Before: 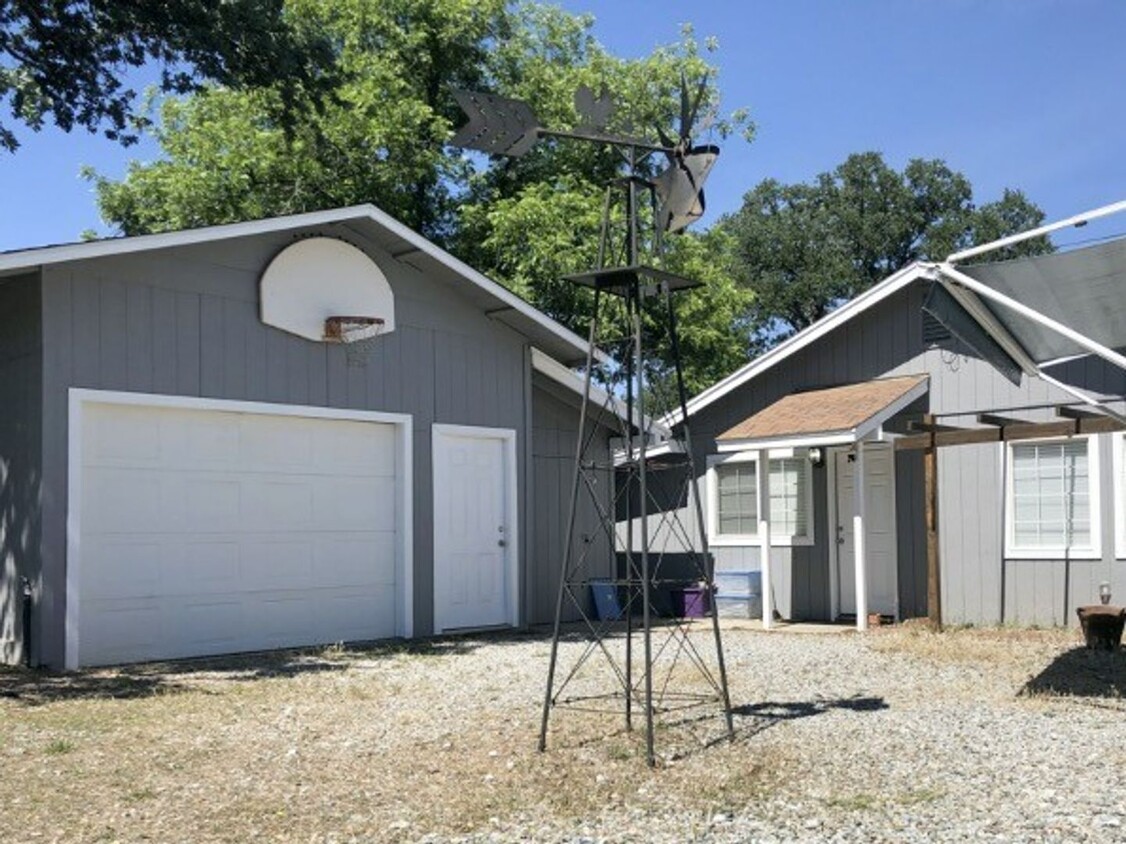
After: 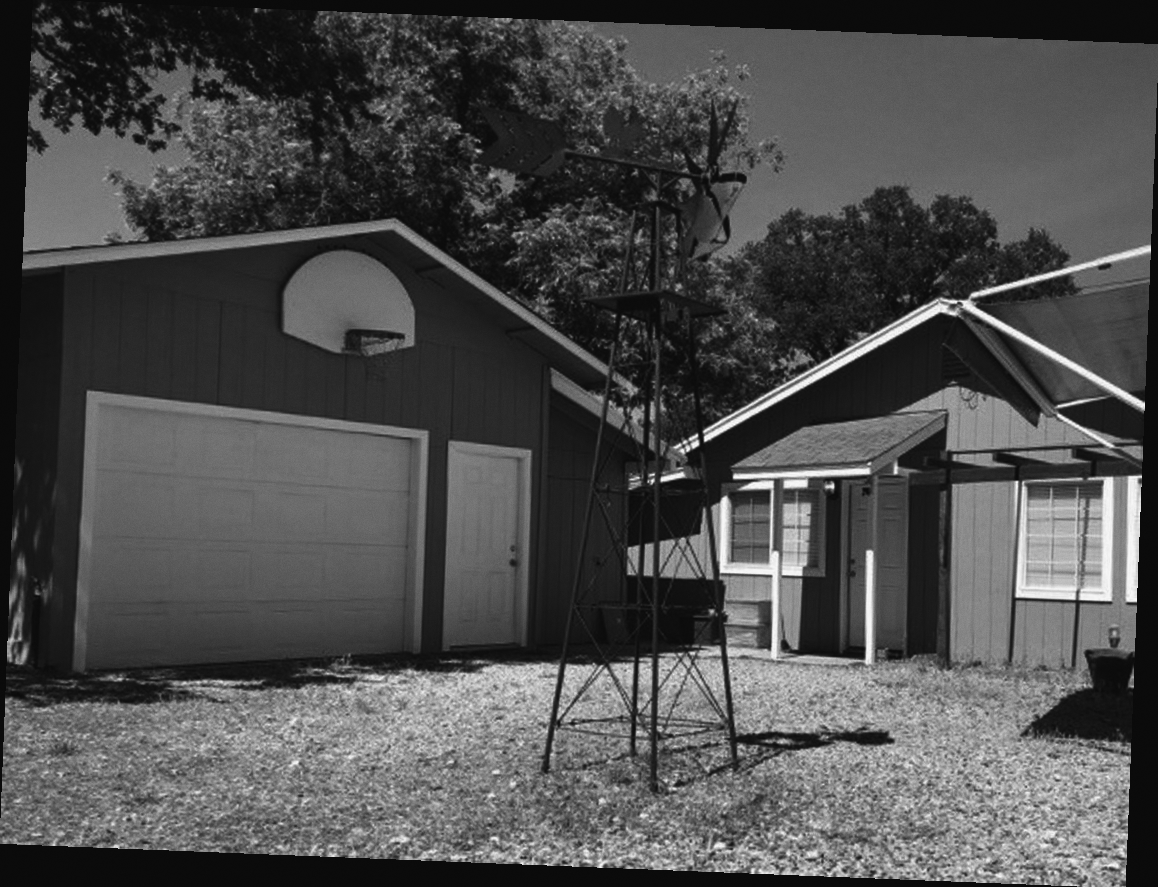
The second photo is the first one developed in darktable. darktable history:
exposure: black level correction -0.028, compensate highlight preservation false
contrast brightness saturation: contrast -0.03, brightness -0.59, saturation -1
grain: coarseness 0.09 ISO, strength 10%
rotate and perspective: rotation 2.27°, automatic cropping off
